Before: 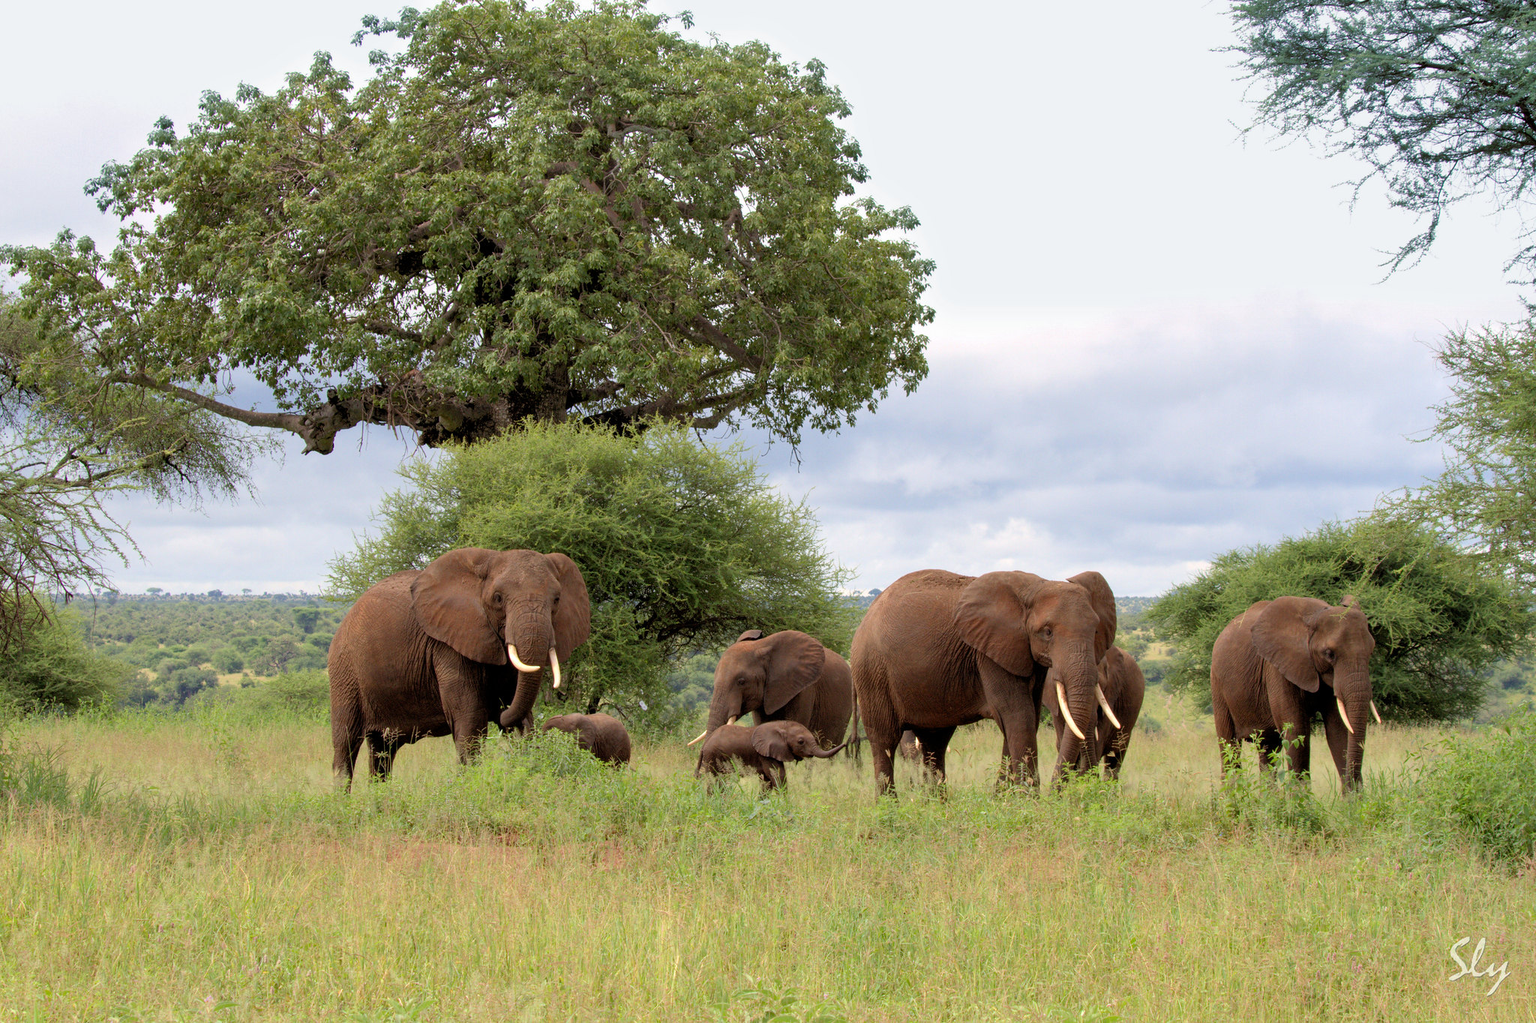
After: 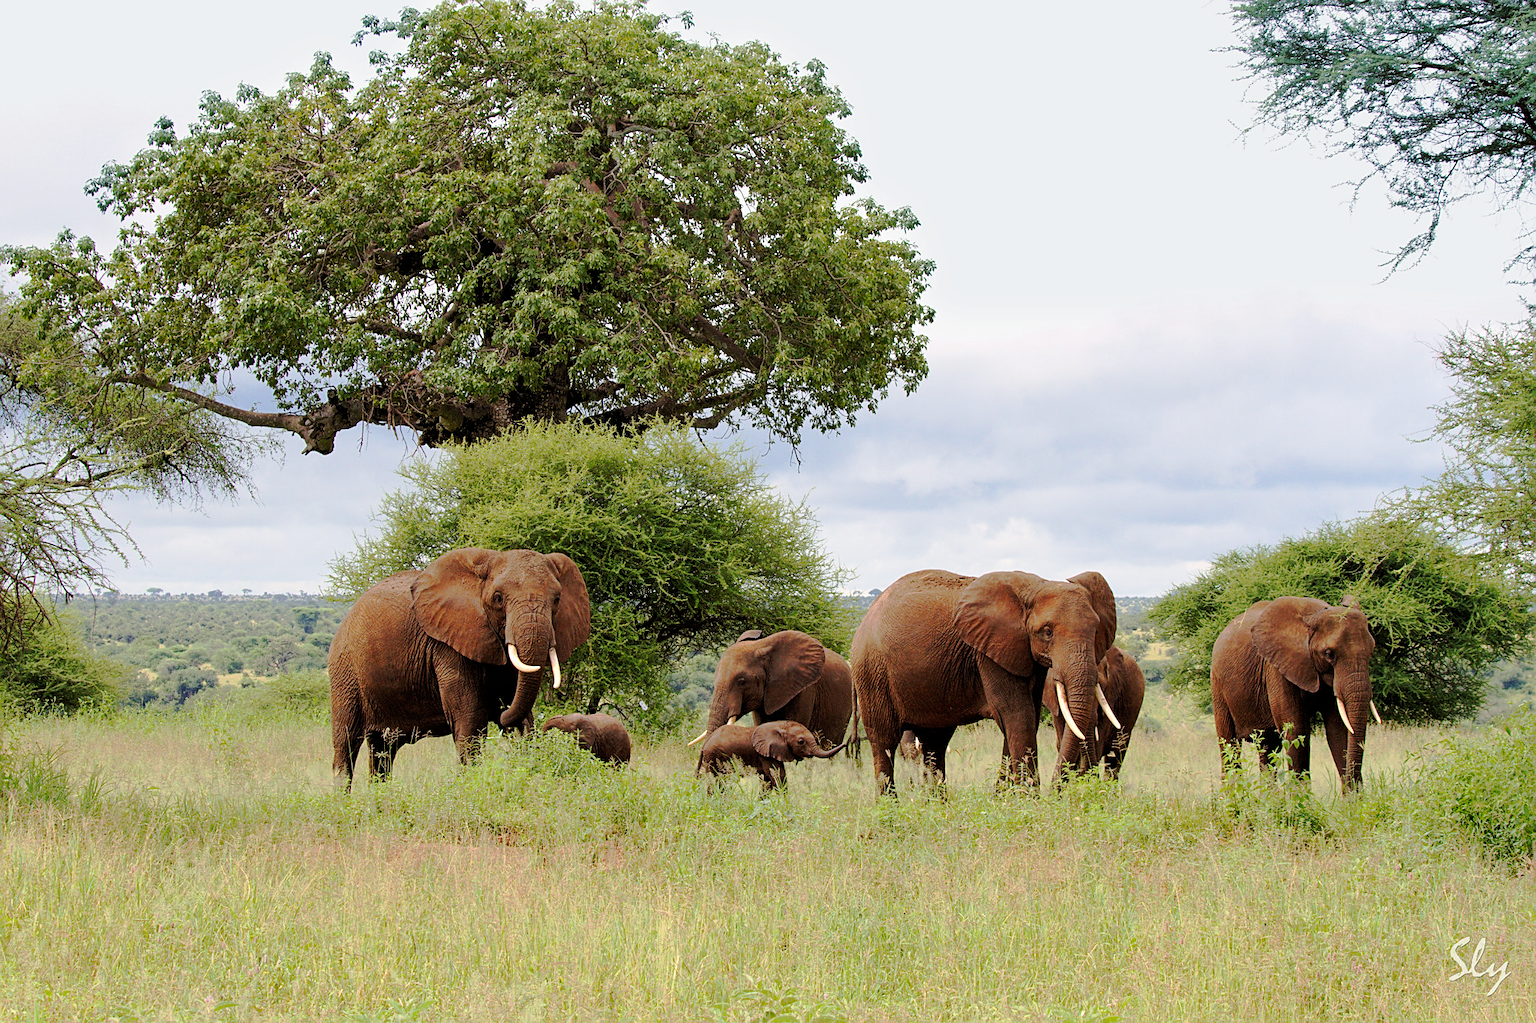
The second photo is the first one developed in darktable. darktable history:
tone curve: curves: ch0 [(0, 0) (0.104, 0.061) (0.239, 0.201) (0.327, 0.317) (0.401, 0.443) (0.489, 0.566) (0.65, 0.68) (0.832, 0.858) (1, 0.977)]; ch1 [(0, 0) (0.161, 0.092) (0.35, 0.33) (0.379, 0.401) (0.447, 0.476) (0.495, 0.499) (0.515, 0.518) (0.534, 0.557) (0.602, 0.625) (0.712, 0.706) (1, 1)]; ch2 [(0, 0) (0.359, 0.372) (0.437, 0.437) (0.502, 0.501) (0.55, 0.534) (0.592, 0.601) (0.647, 0.64) (1, 1)], preserve colors none
sharpen: amount 0.566
